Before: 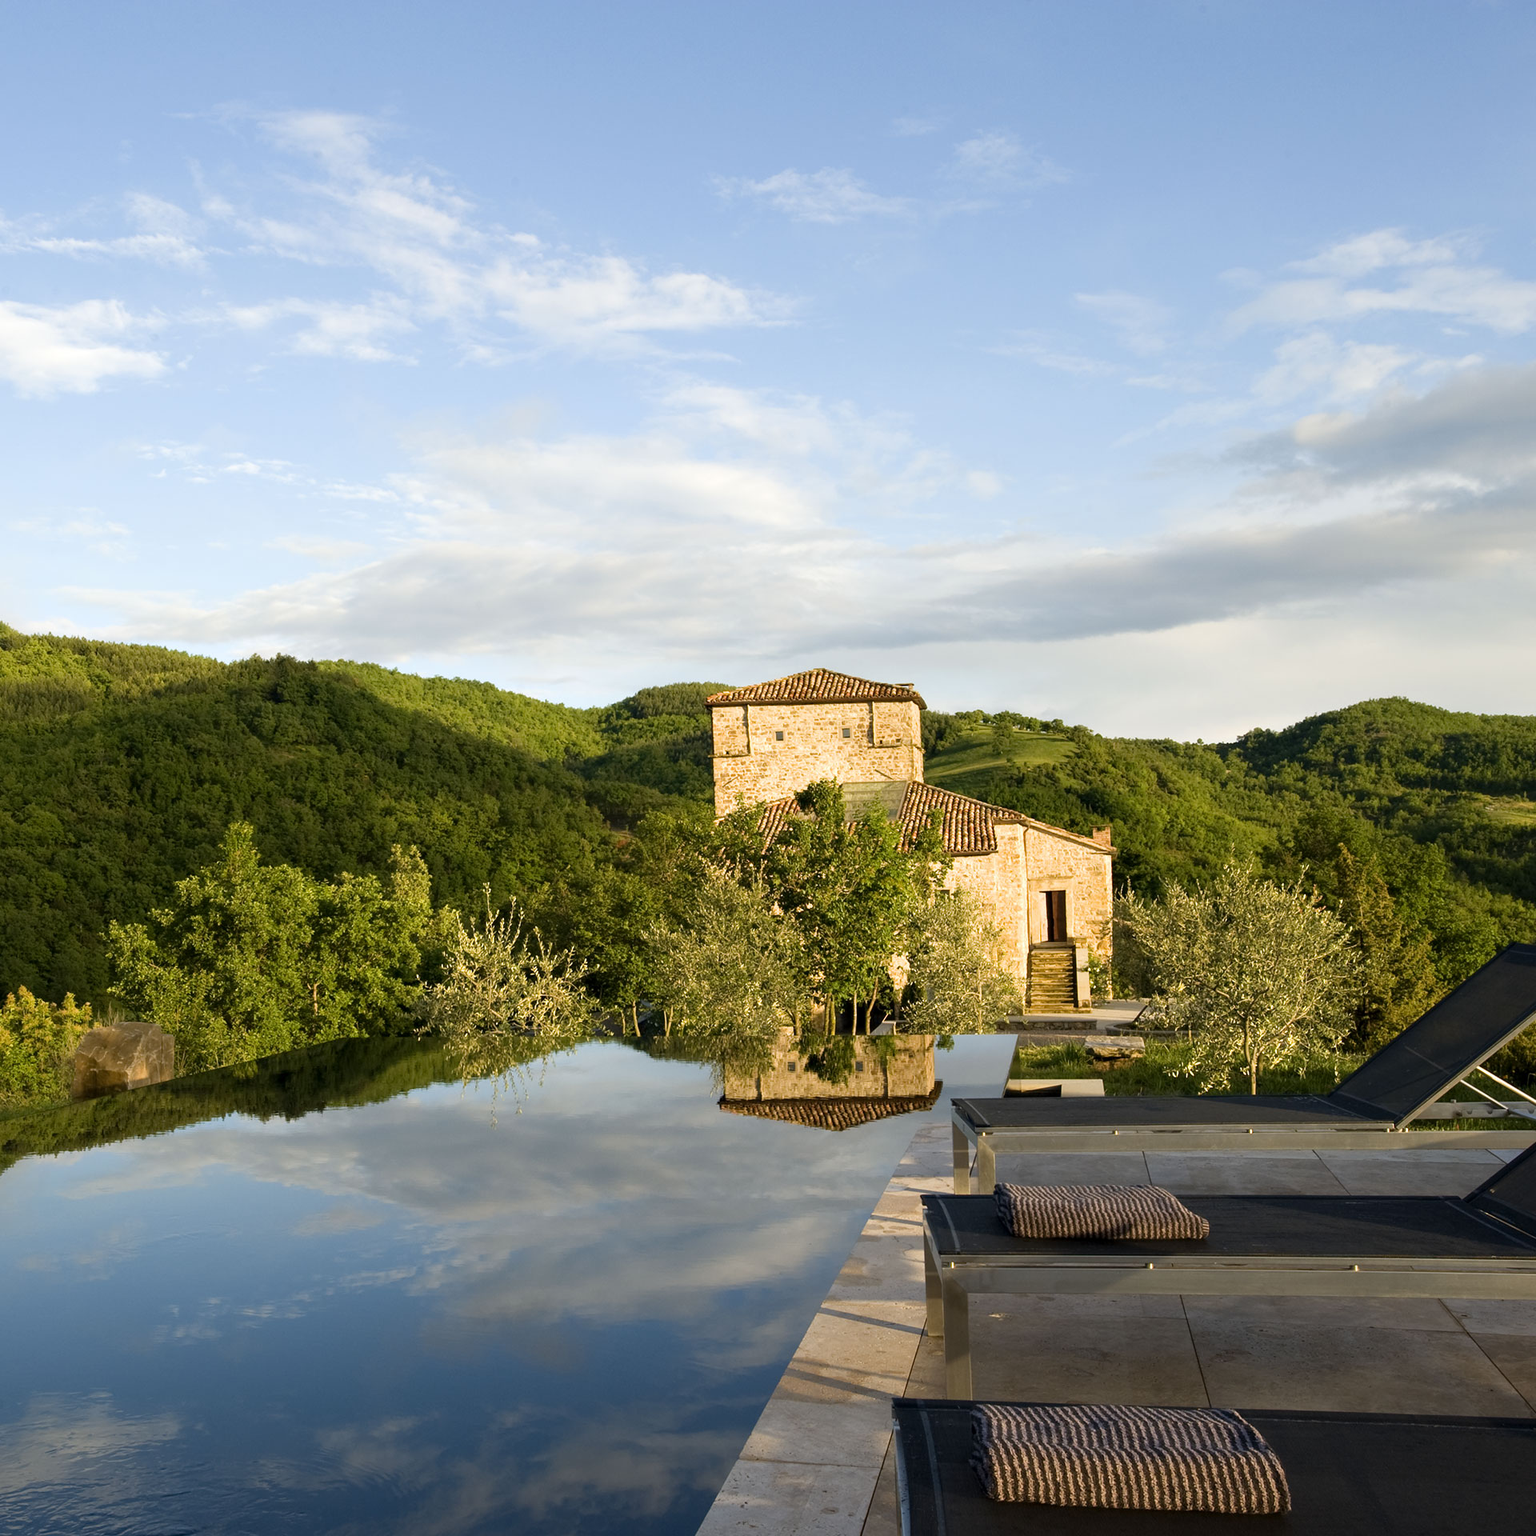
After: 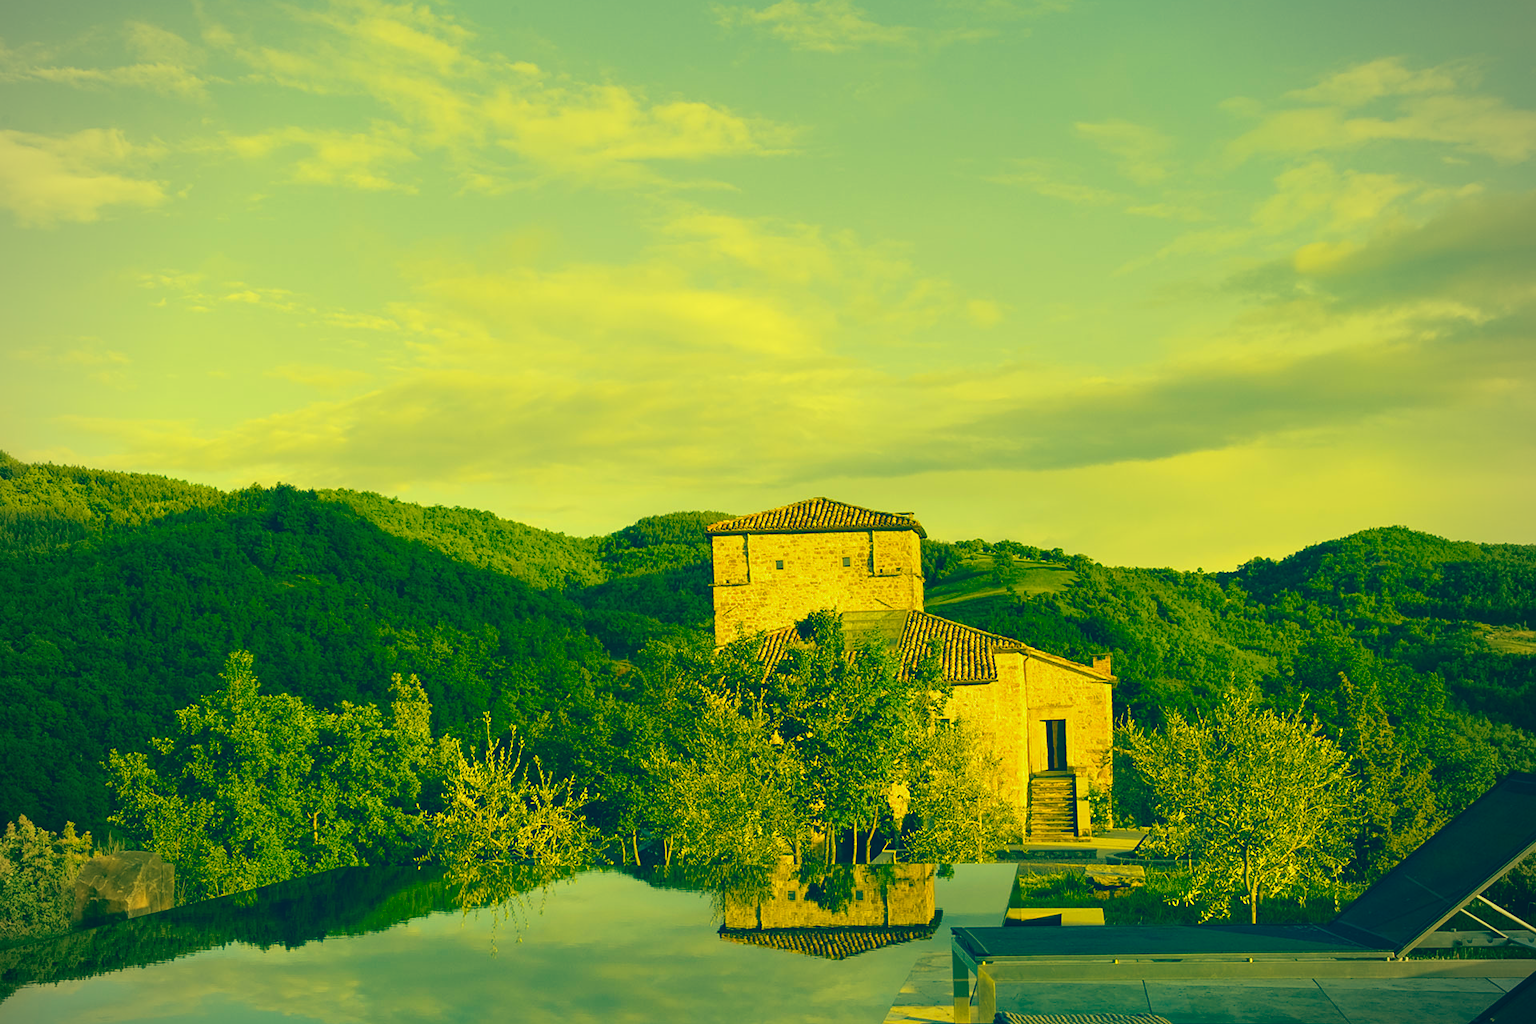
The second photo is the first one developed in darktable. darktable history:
sharpen: amount 0.2
color balance: mode lift, gamma, gain (sRGB), lift [1, 0.69, 1, 1], gamma [1, 1.482, 1, 1], gain [1, 1, 1, 0.802]
local contrast: highlights 100%, shadows 100%, detail 120%, midtone range 0.2
white balance: red 1.127, blue 0.943
vignetting: fall-off radius 63.6%
color correction: highlights a* -15.58, highlights b* 40, shadows a* -40, shadows b* -26.18
crop: top 11.166%, bottom 22.168%
contrast brightness saturation: contrast -0.19, saturation 0.19
